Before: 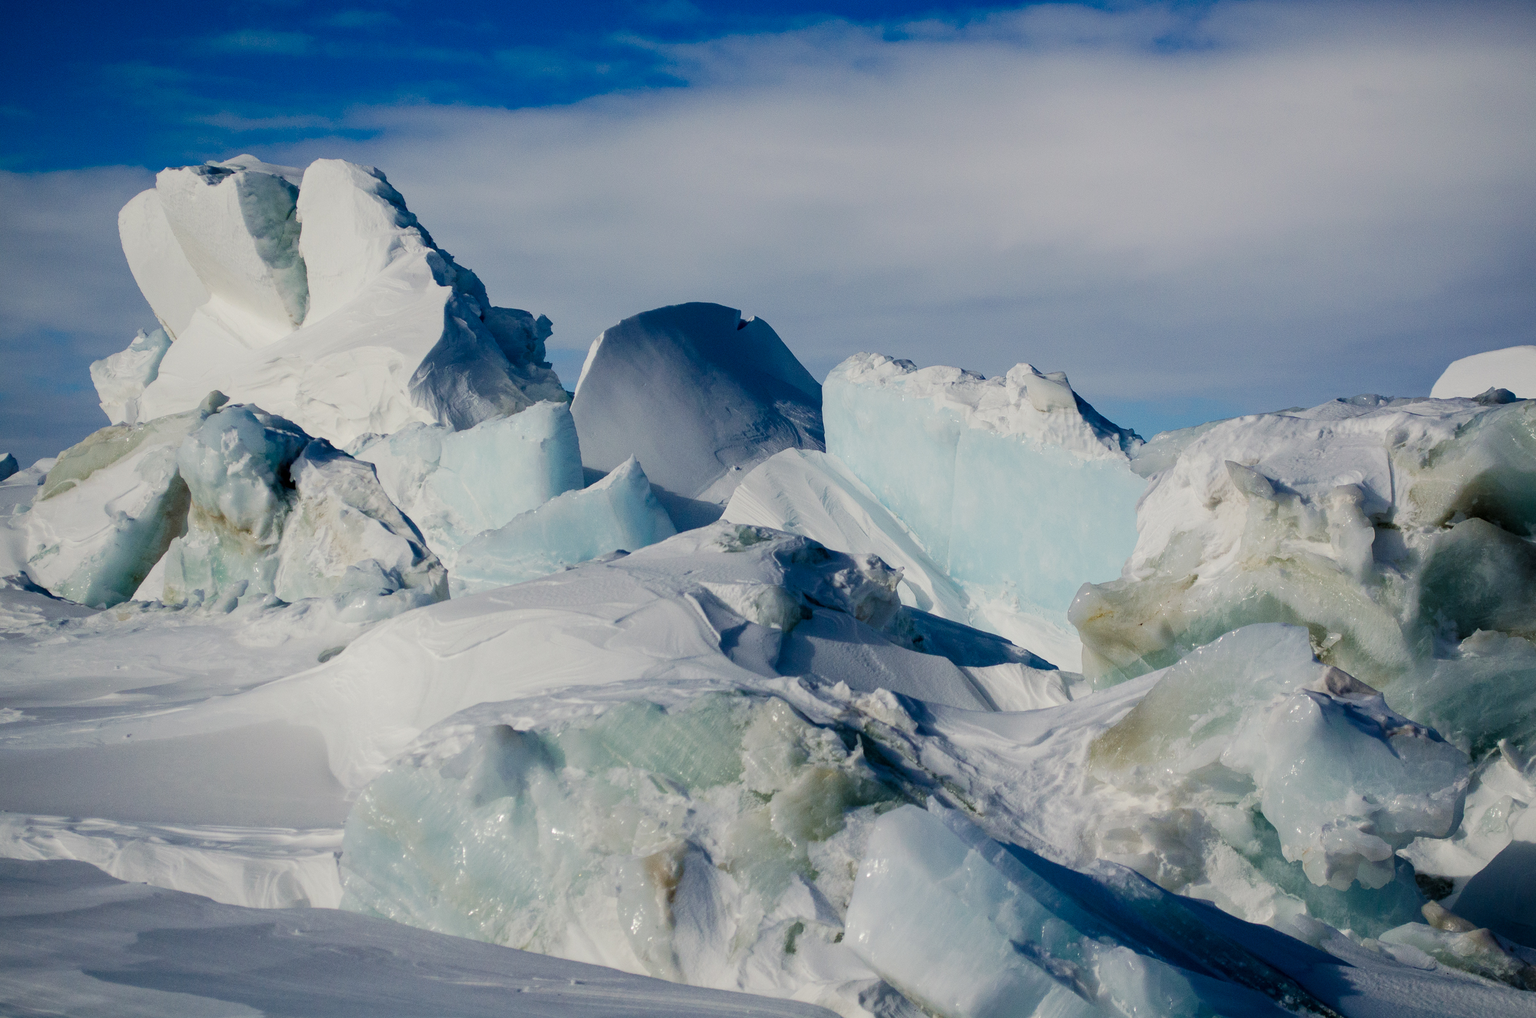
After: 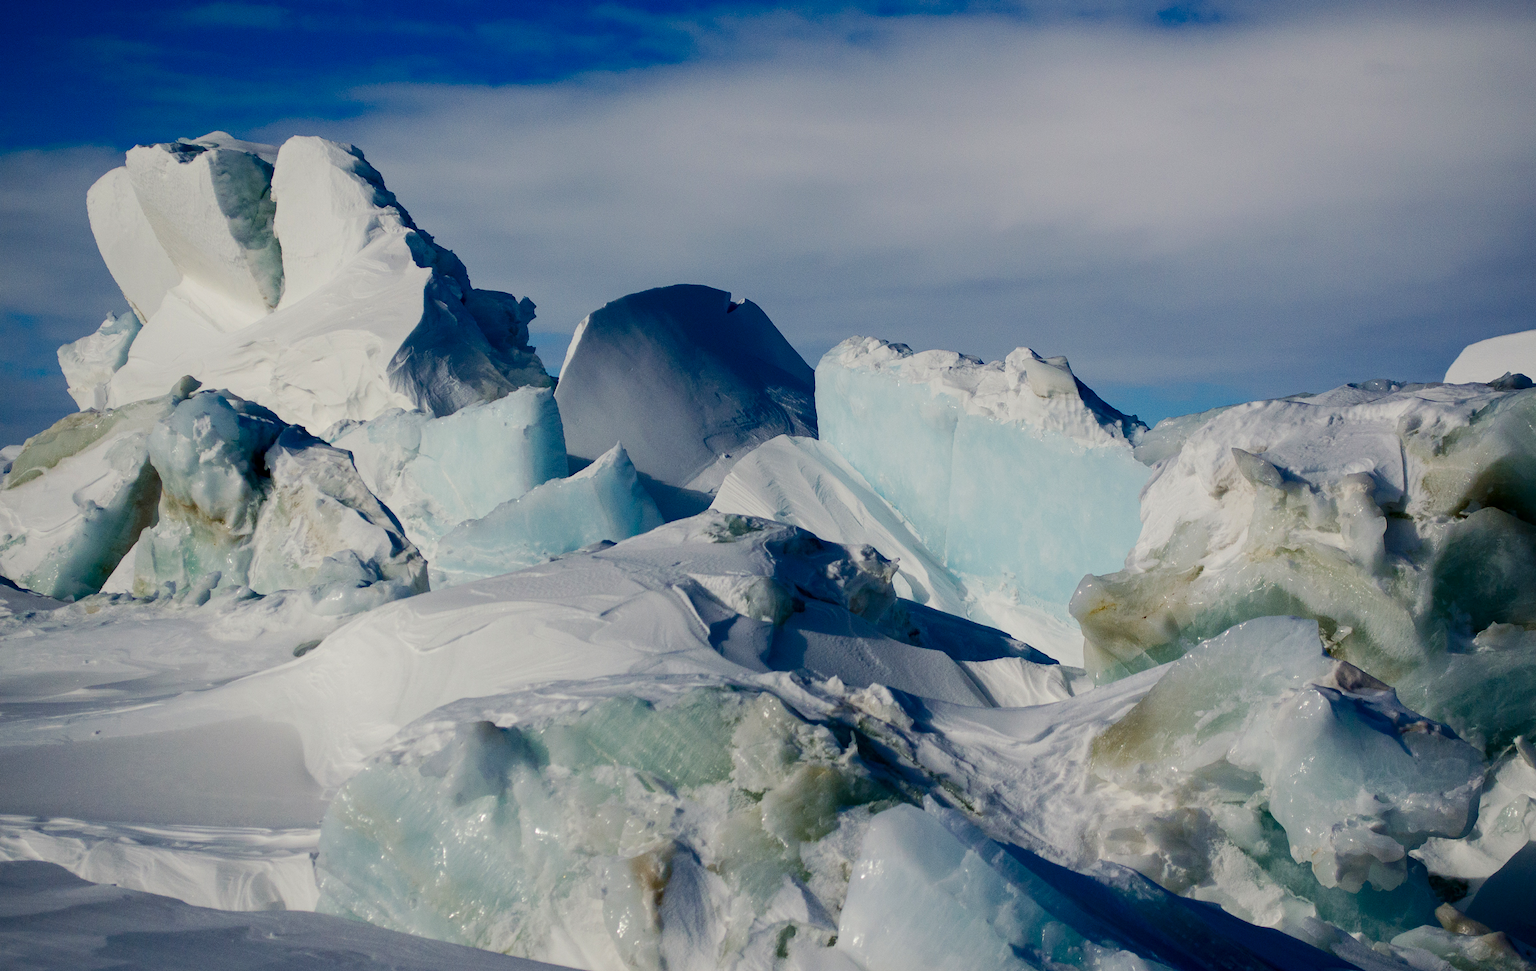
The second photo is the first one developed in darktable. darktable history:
contrast brightness saturation: contrast 0.117, brightness -0.117, saturation 0.201
crop: left 2.289%, top 2.762%, right 1.023%, bottom 4.884%
